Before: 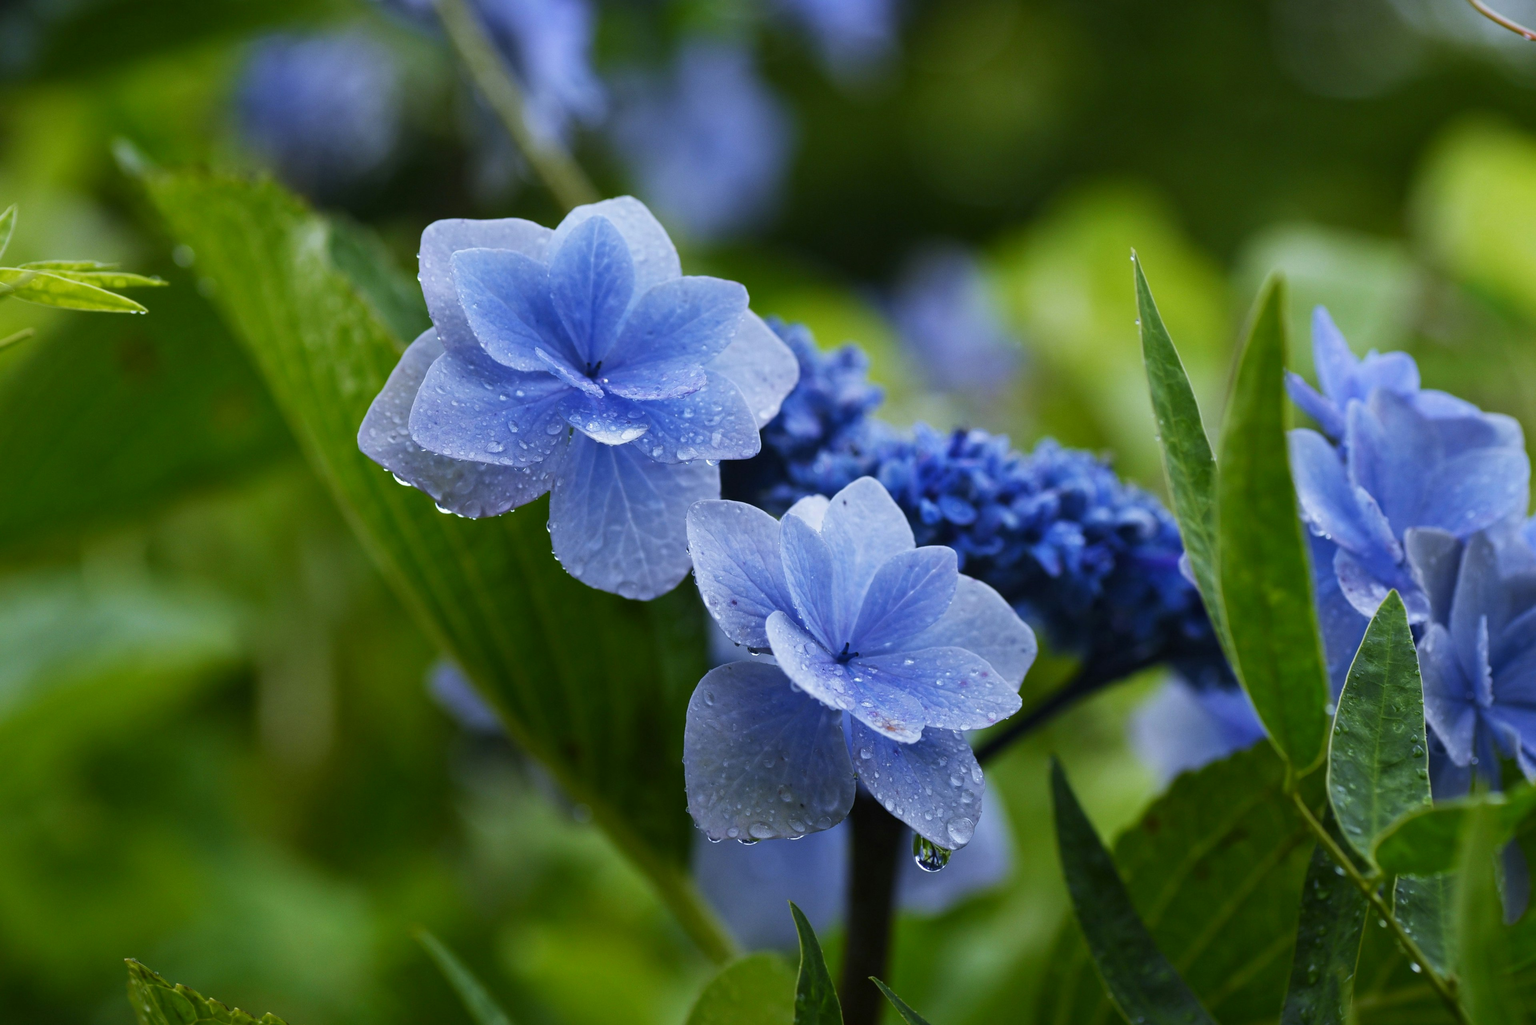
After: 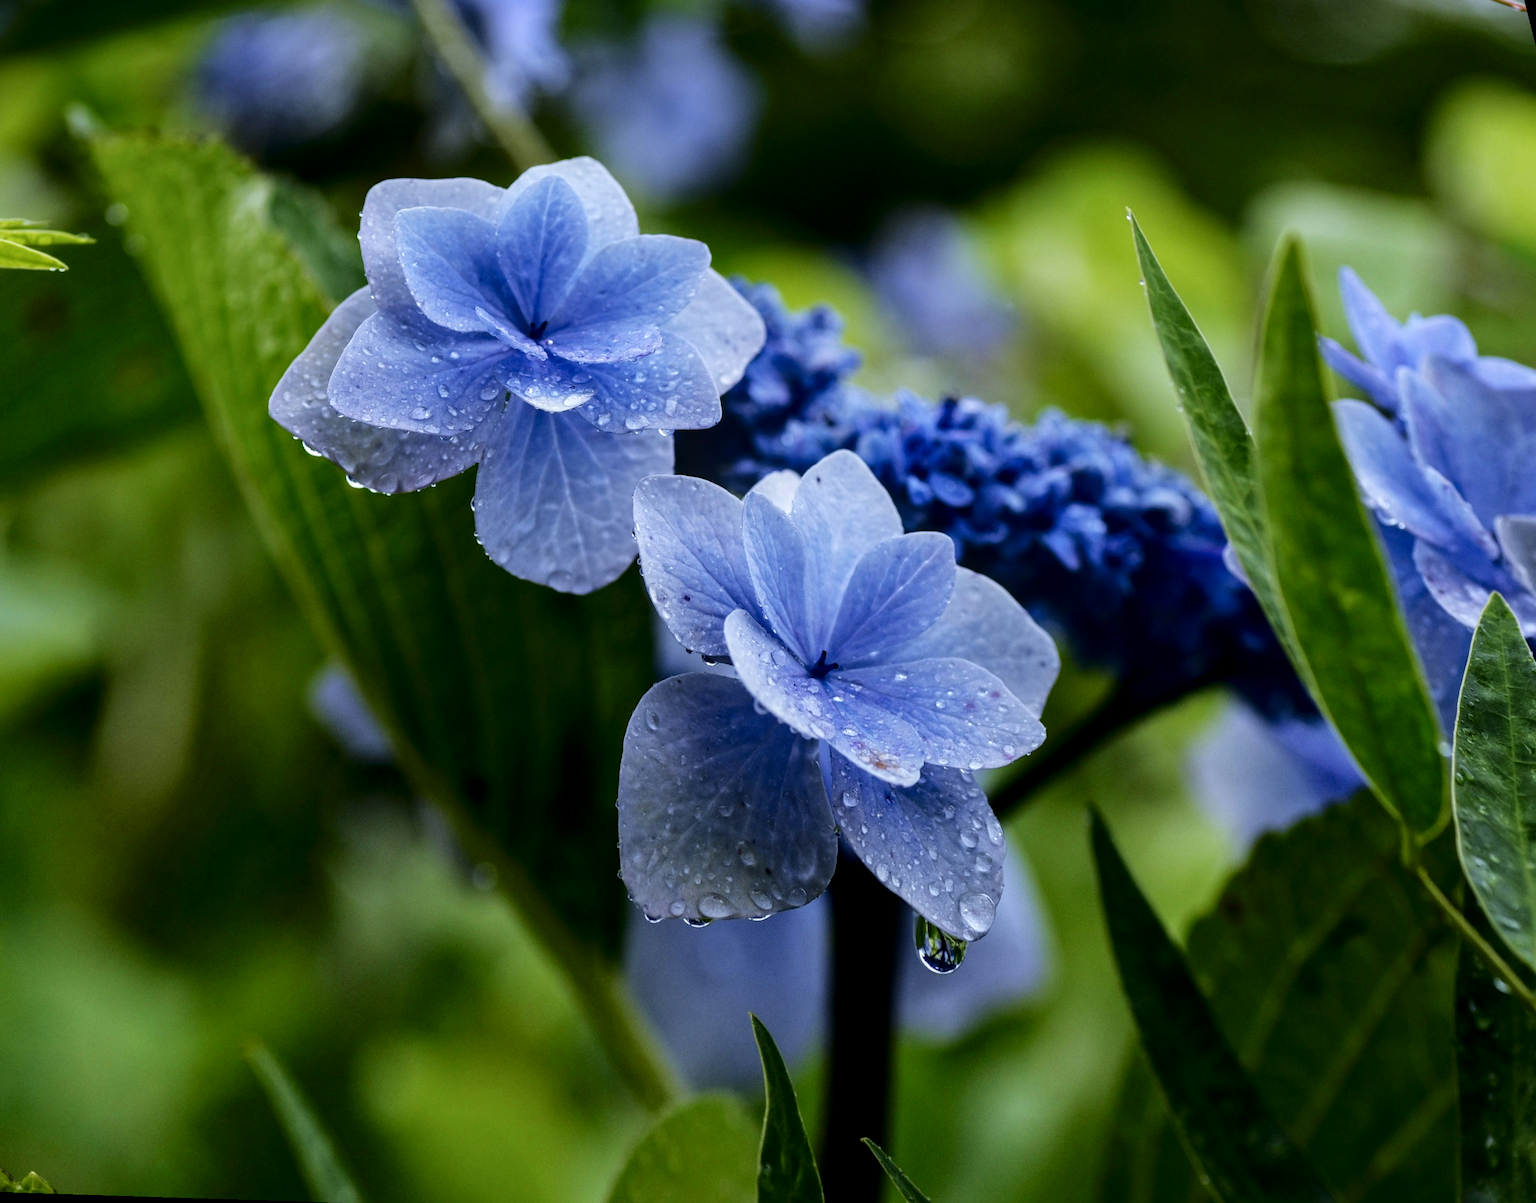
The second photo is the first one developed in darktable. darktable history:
fill light: exposure -2 EV, width 8.6
rotate and perspective: rotation 0.72°, lens shift (vertical) -0.352, lens shift (horizontal) -0.051, crop left 0.152, crop right 0.859, crop top 0.019, crop bottom 0.964
local contrast: detail 130%
